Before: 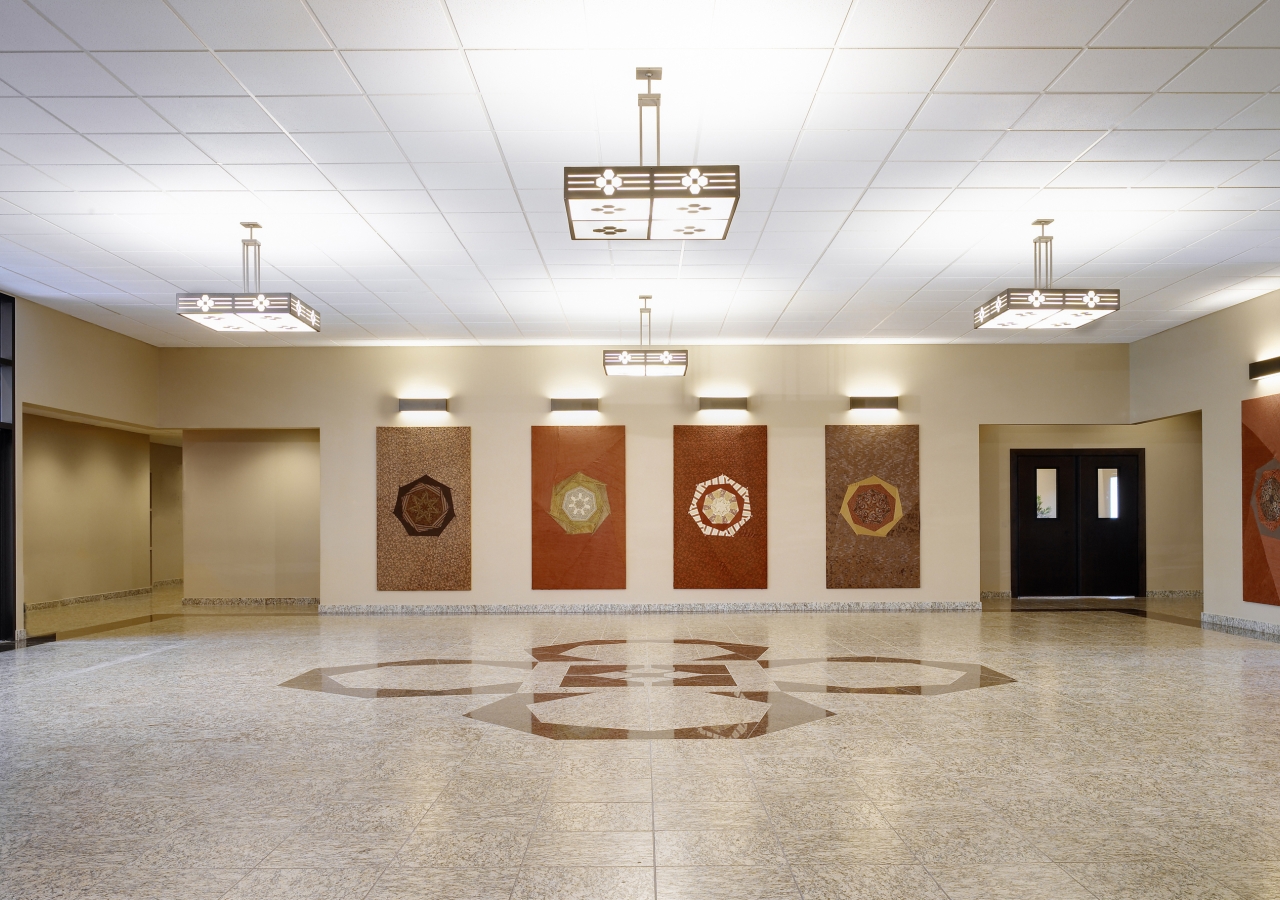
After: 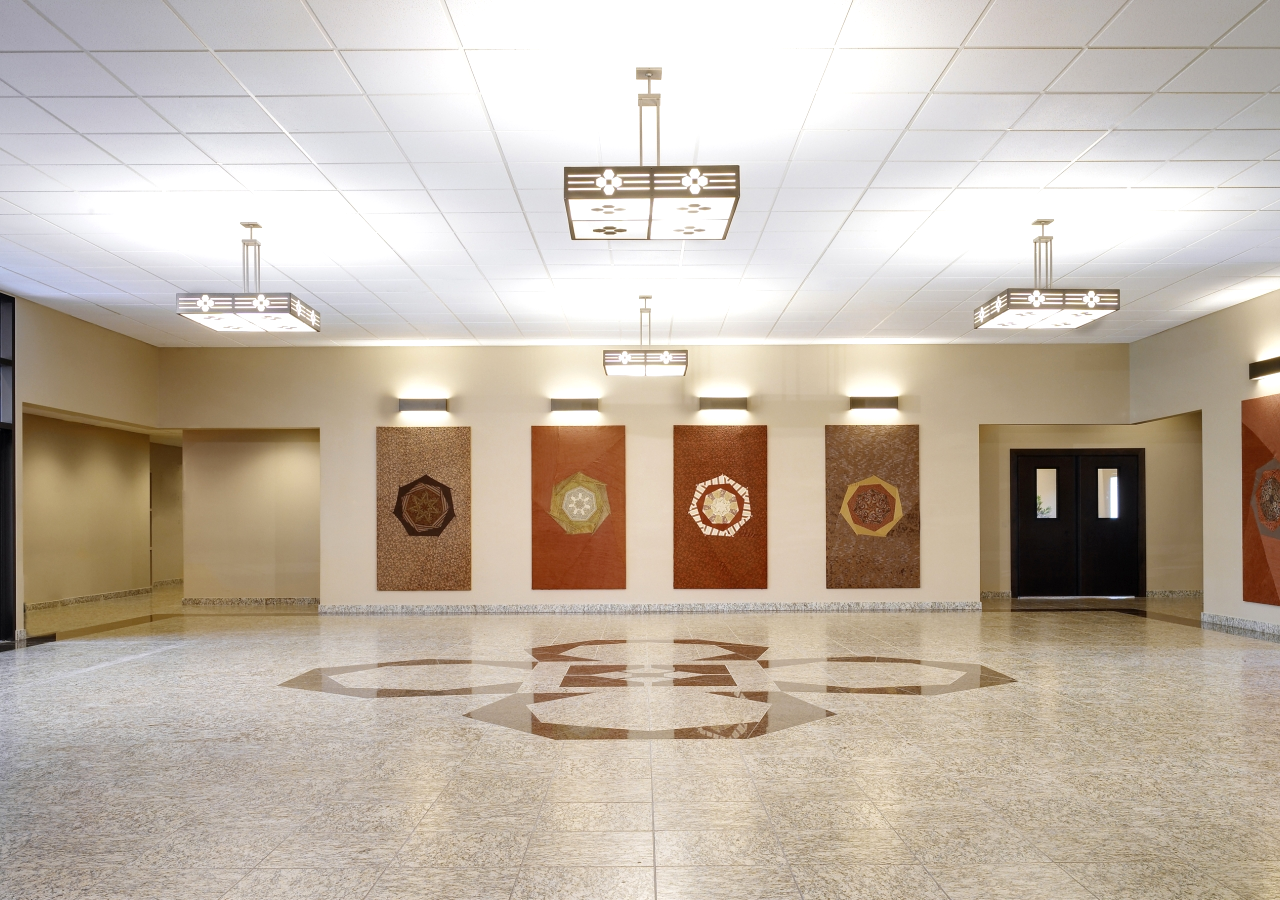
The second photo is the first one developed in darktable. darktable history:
exposure: exposure 0.196 EV, compensate highlight preservation false
